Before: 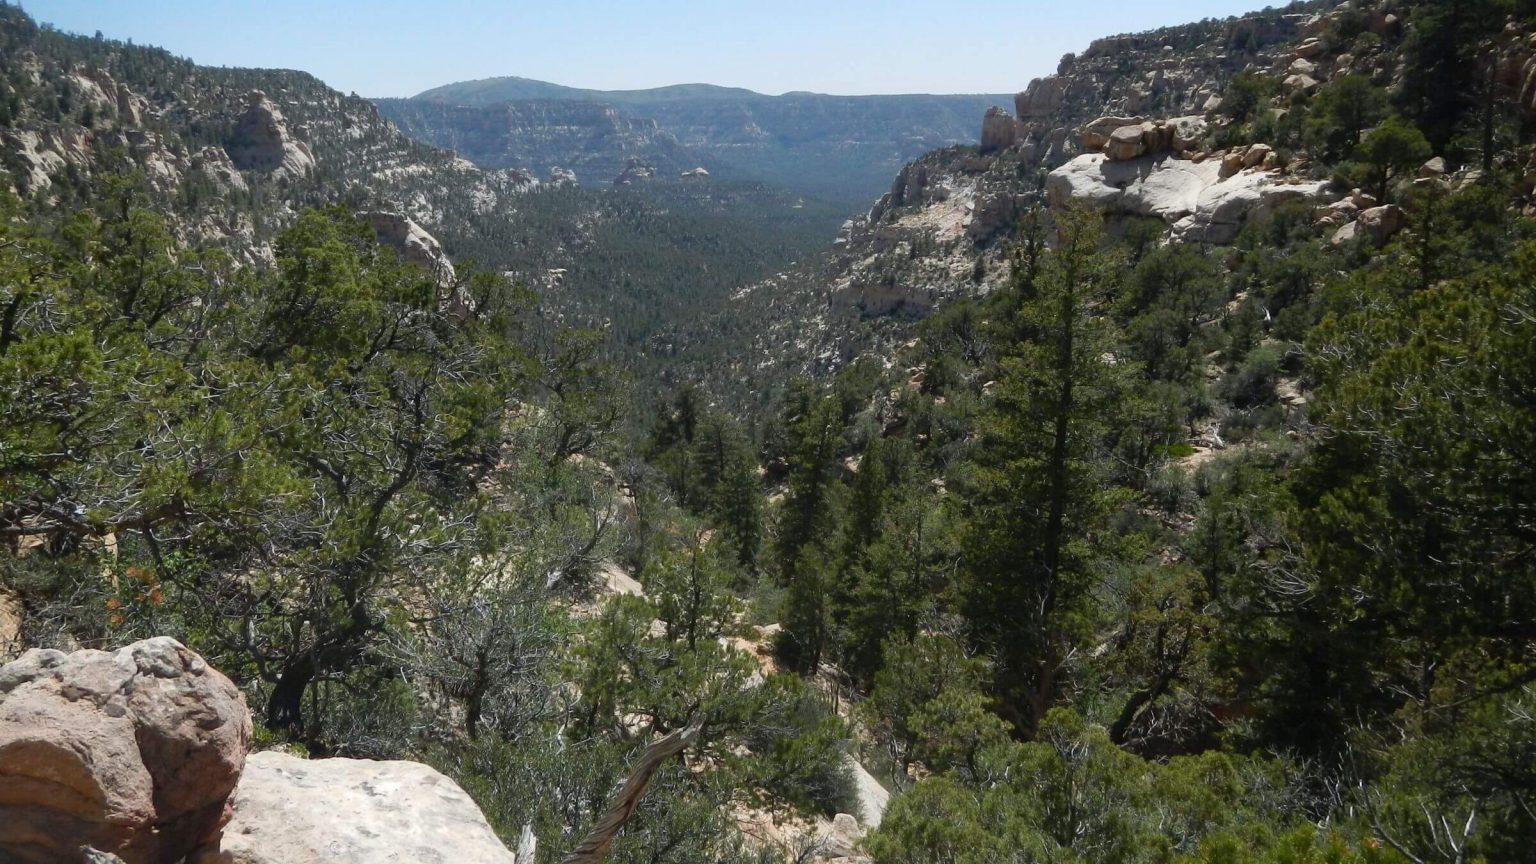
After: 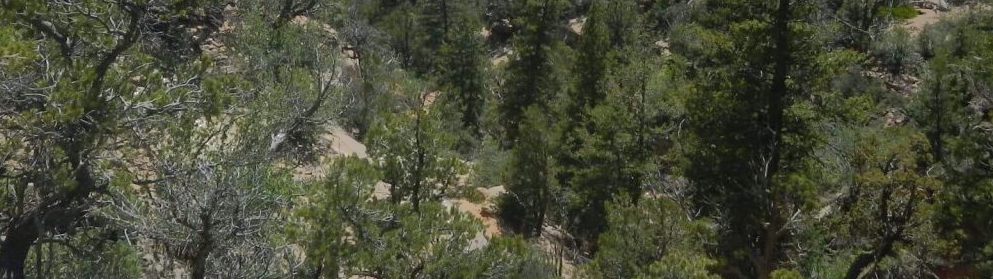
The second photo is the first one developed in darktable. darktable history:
crop: left 17.974%, top 50.804%, right 17.325%, bottom 16.809%
sharpen: radius 5.345, amount 0.314, threshold 26.323
shadows and highlights: shadows 39.16, highlights -75.95
